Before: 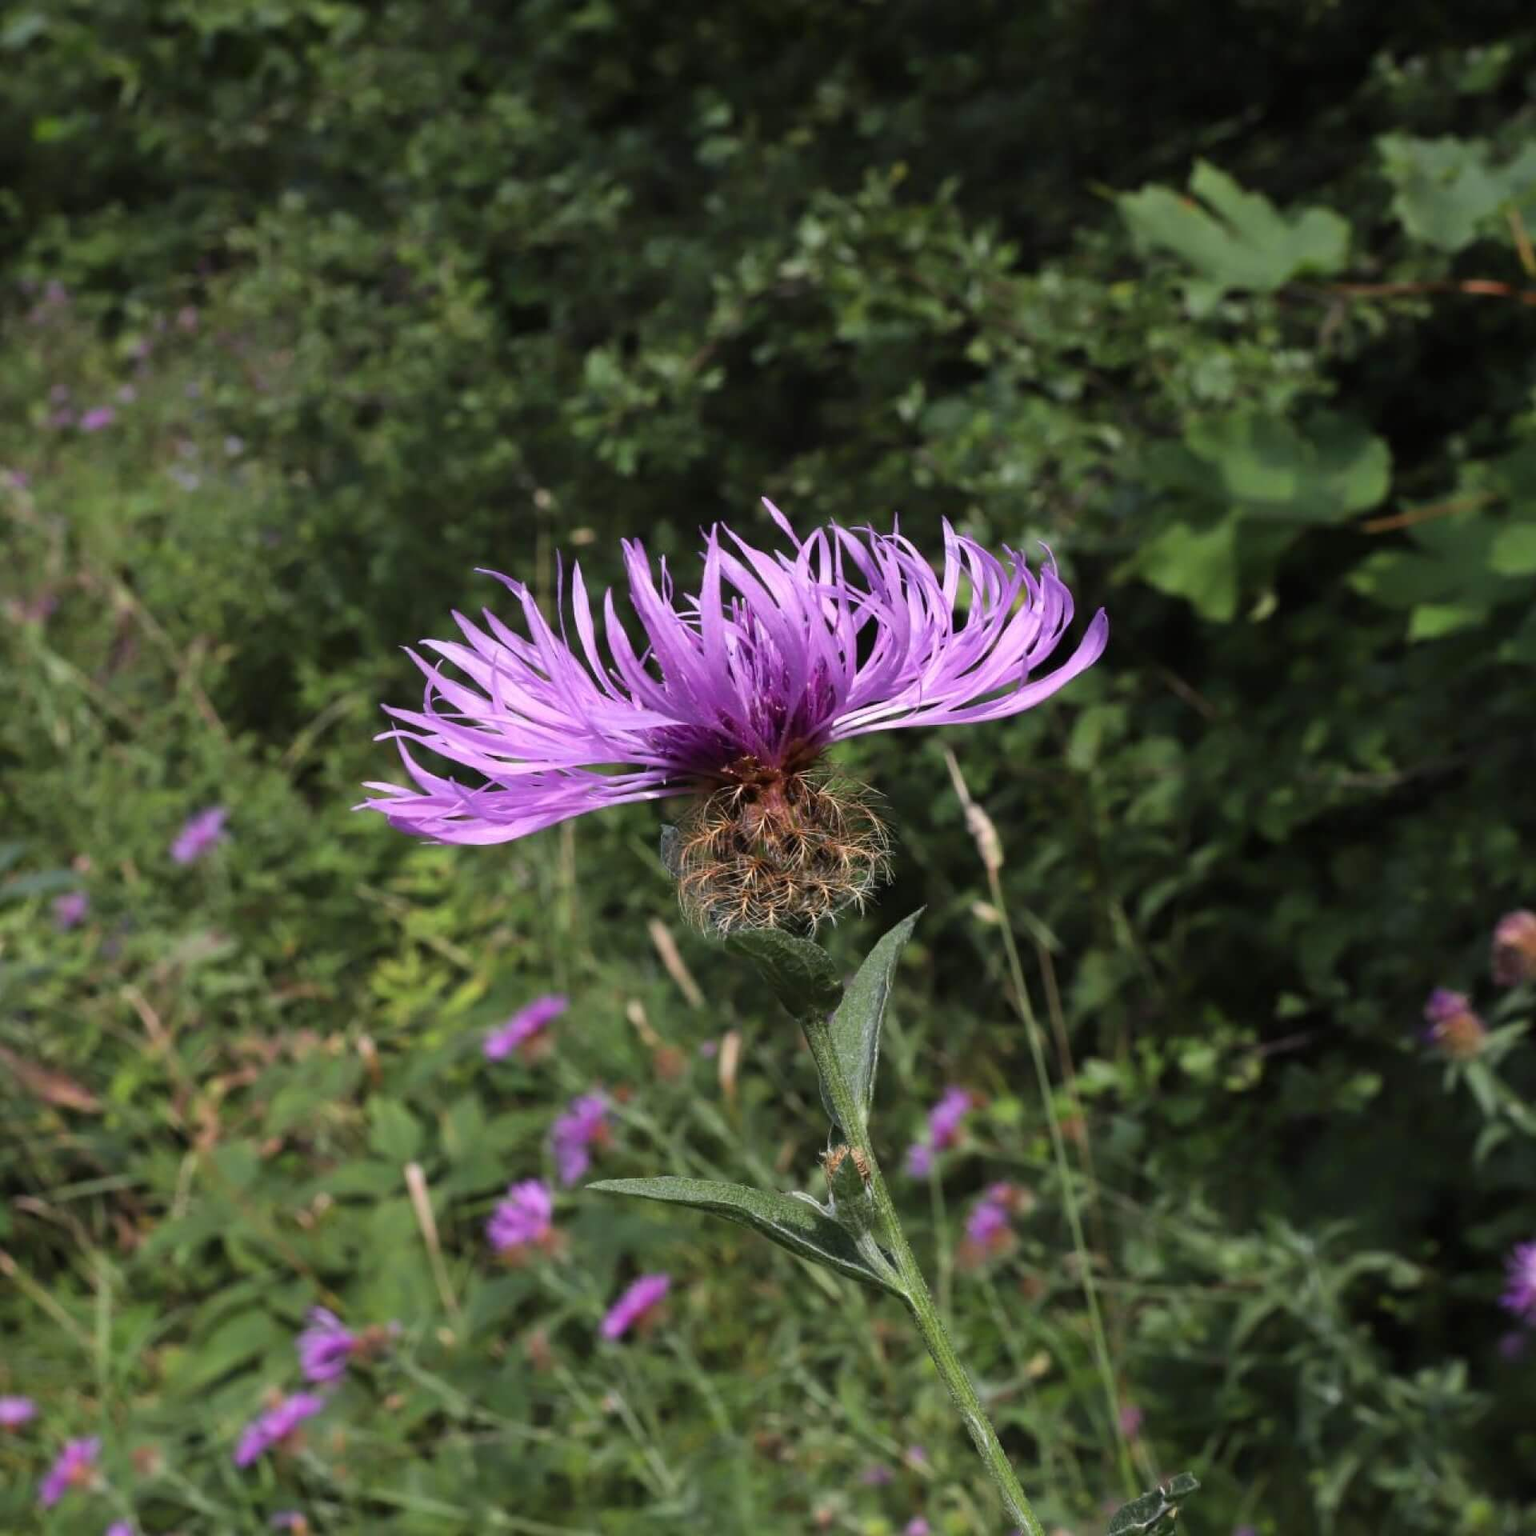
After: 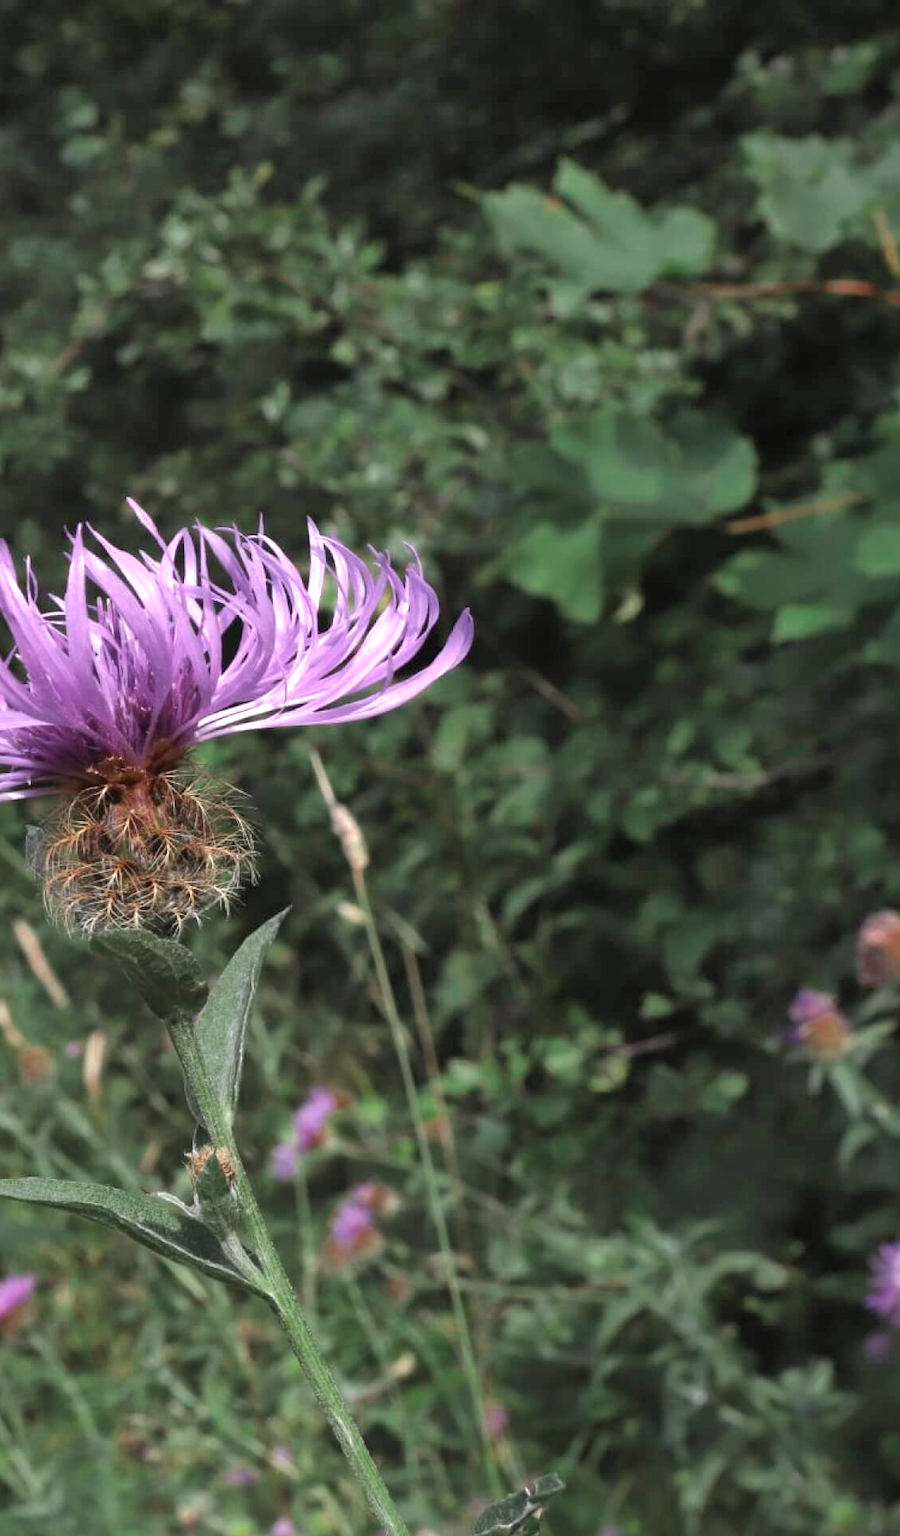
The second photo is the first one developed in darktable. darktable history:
exposure: black level correction 0, exposure 0.588 EV, compensate highlight preservation false
color zones: curves: ch0 [(0, 0.5) (0.125, 0.4) (0.25, 0.5) (0.375, 0.4) (0.5, 0.4) (0.625, 0.35) (0.75, 0.35) (0.875, 0.5)]; ch1 [(0, 0.35) (0.125, 0.45) (0.25, 0.35) (0.375, 0.35) (0.5, 0.35) (0.625, 0.35) (0.75, 0.45) (0.875, 0.35)]; ch2 [(0, 0.6) (0.125, 0.5) (0.25, 0.5) (0.375, 0.6) (0.5, 0.6) (0.625, 0.5) (0.75, 0.5) (0.875, 0.5)]
crop: left 41.372%
shadows and highlights: shadows color adjustment 98%, highlights color adjustment 58.52%
